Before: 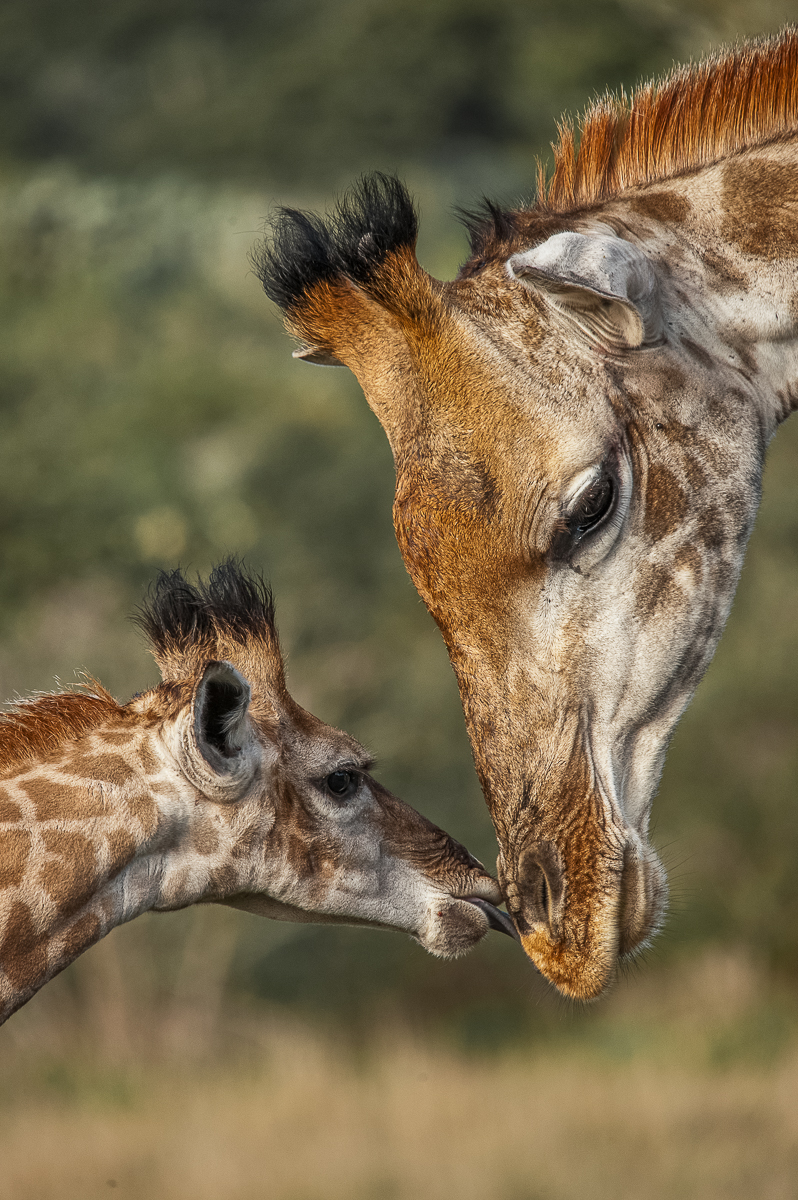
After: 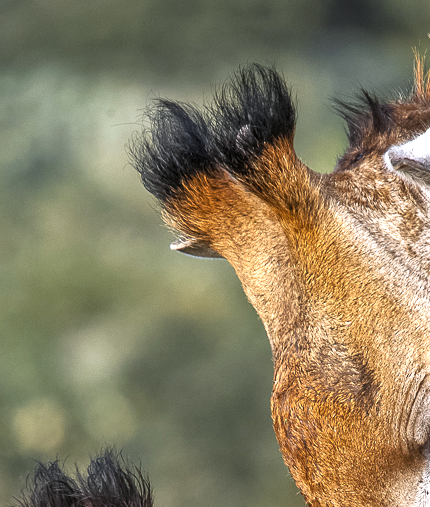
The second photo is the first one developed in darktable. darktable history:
crop: left 15.306%, top 9.065%, right 30.789%, bottom 48.638%
exposure: exposure 0.77 EV, compensate highlight preservation false
white balance: red 0.967, blue 1.119, emerald 0.756
